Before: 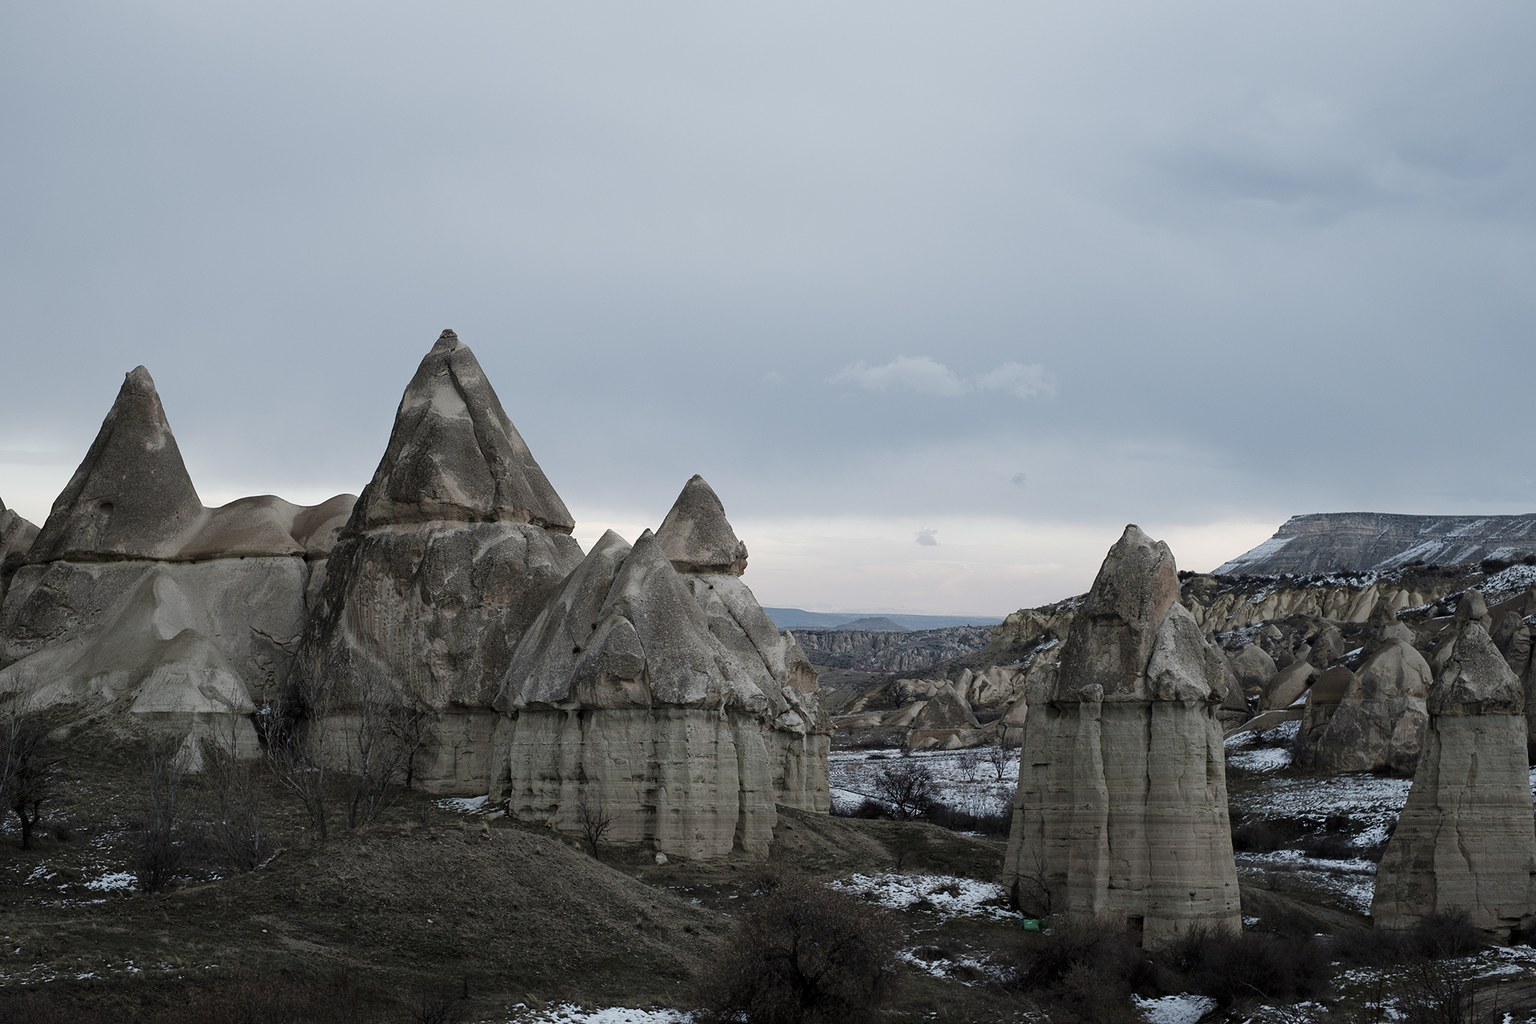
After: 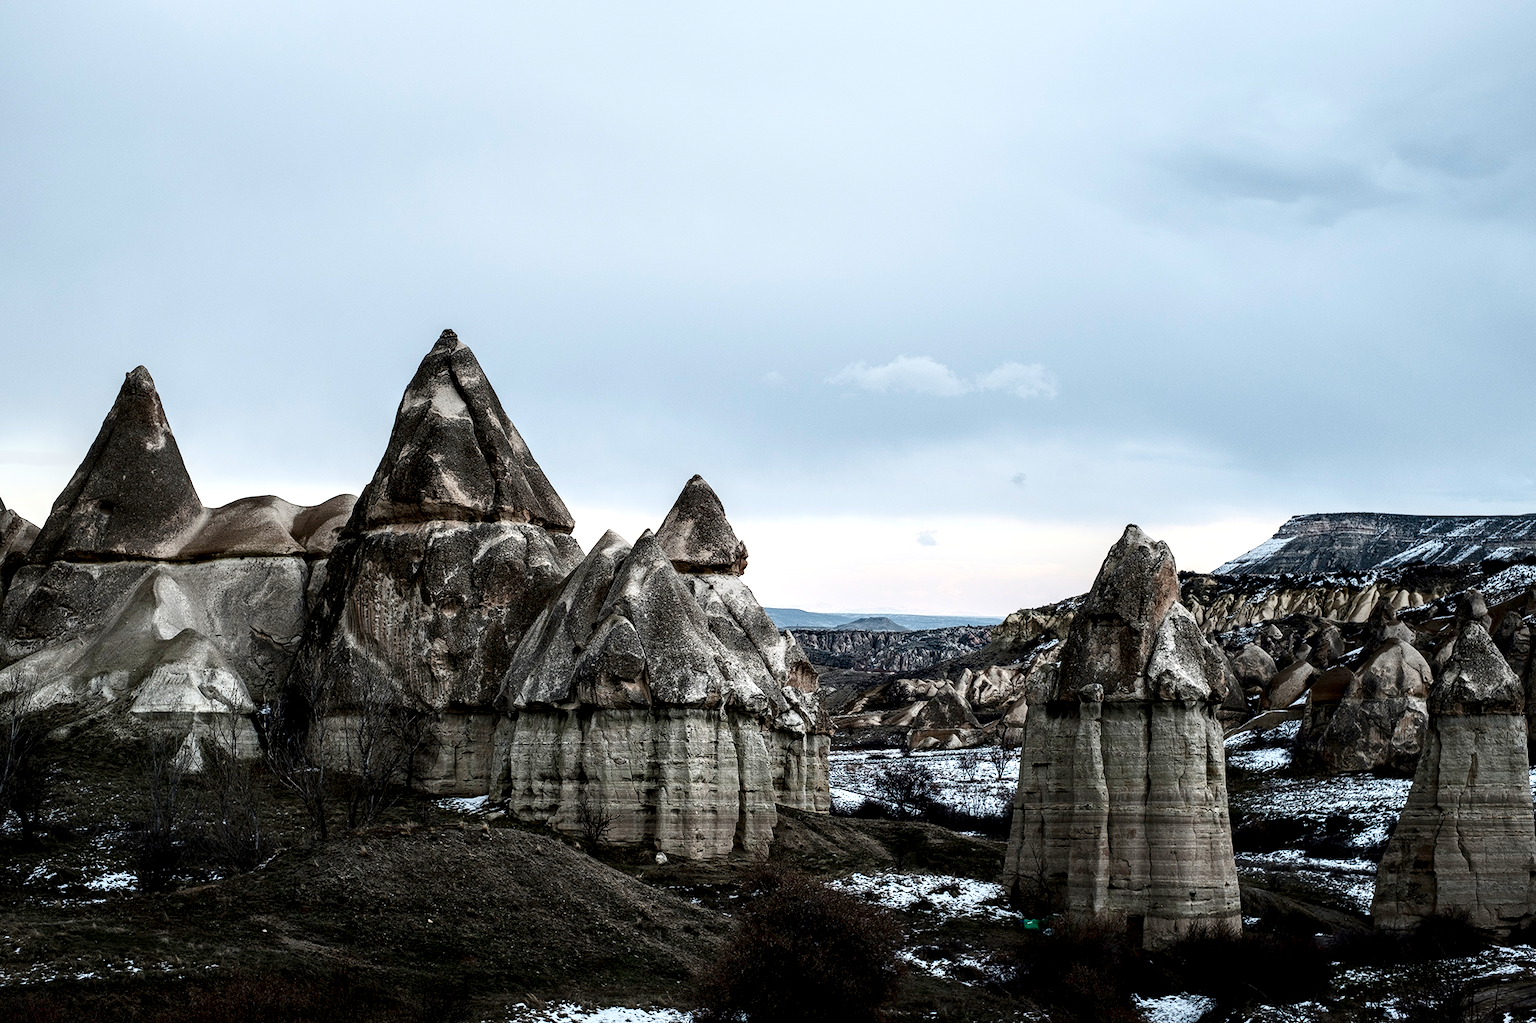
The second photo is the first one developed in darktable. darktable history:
local contrast: highlights 65%, shadows 54%, detail 169%, midtone range 0.514
contrast brightness saturation: contrast 0.4, brightness 0.1, saturation 0.21
